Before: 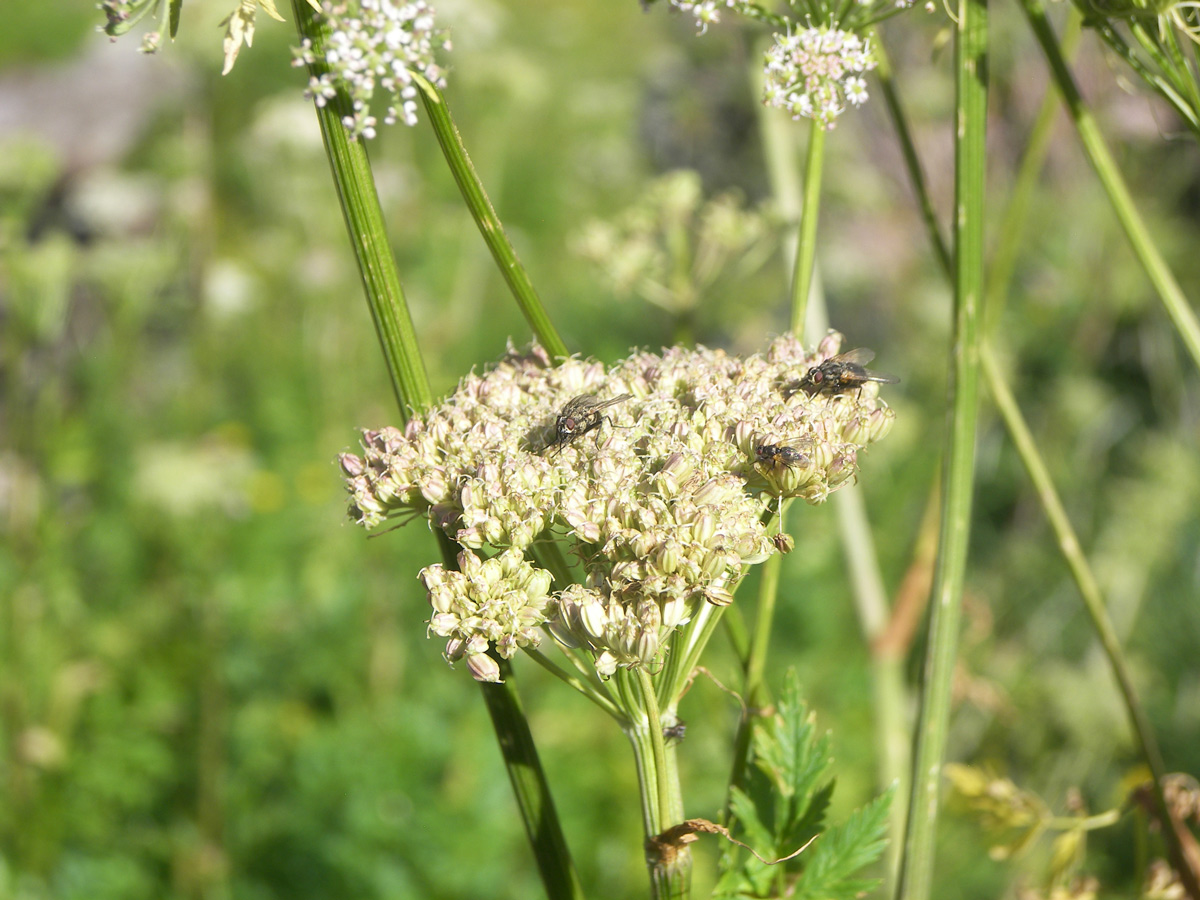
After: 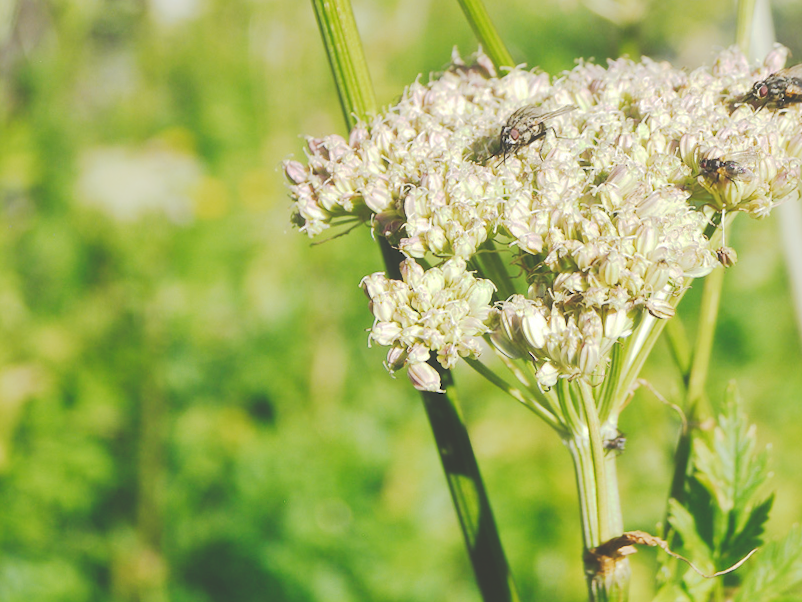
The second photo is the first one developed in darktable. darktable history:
tone curve: curves: ch0 [(0, 0) (0.003, 0.219) (0.011, 0.219) (0.025, 0.223) (0.044, 0.226) (0.069, 0.232) (0.1, 0.24) (0.136, 0.245) (0.177, 0.257) (0.224, 0.281) (0.277, 0.324) (0.335, 0.392) (0.399, 0.484) (0.468, 0.585) (0.543, 0.672) (0.623, 0.741) (0.709, 0.788) (0.801, 0.835) (0.898, 0.878) (1, 1)], preserve colors none
crop and rotate: angle -0.82°, left 3.85%, top 31.828%, right 27.992%
